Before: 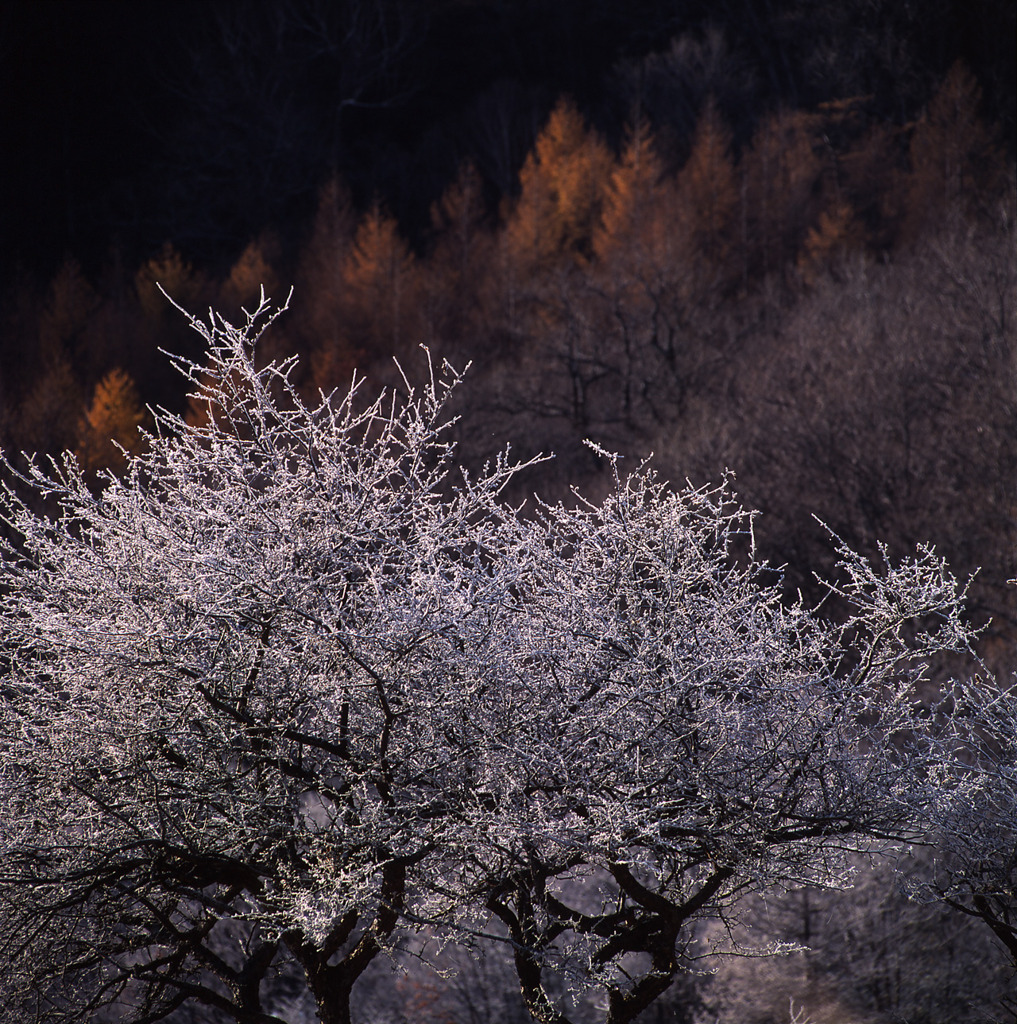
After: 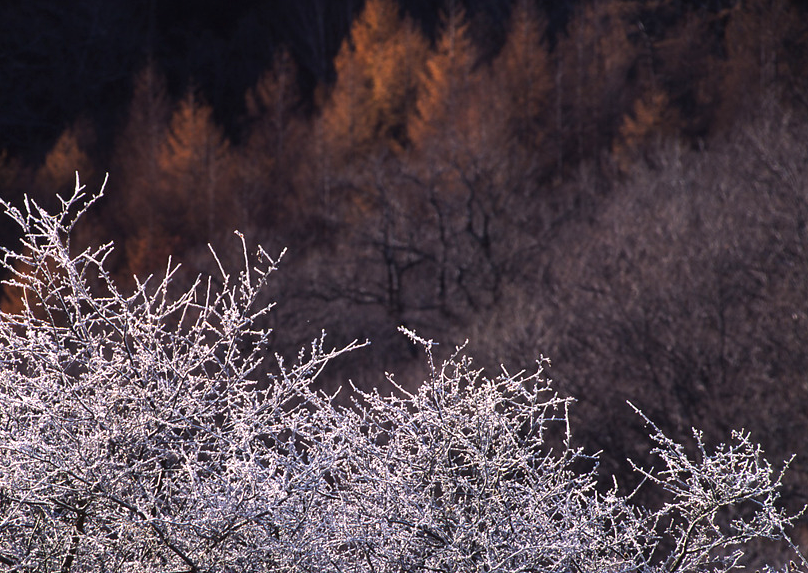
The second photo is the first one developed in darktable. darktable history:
exposure: black level correction 0, exposure 0.499 EV, compensate highlight preservation false
crop: left 18.245%, top 11.127%, right 2.278%, bottom 32.828%
